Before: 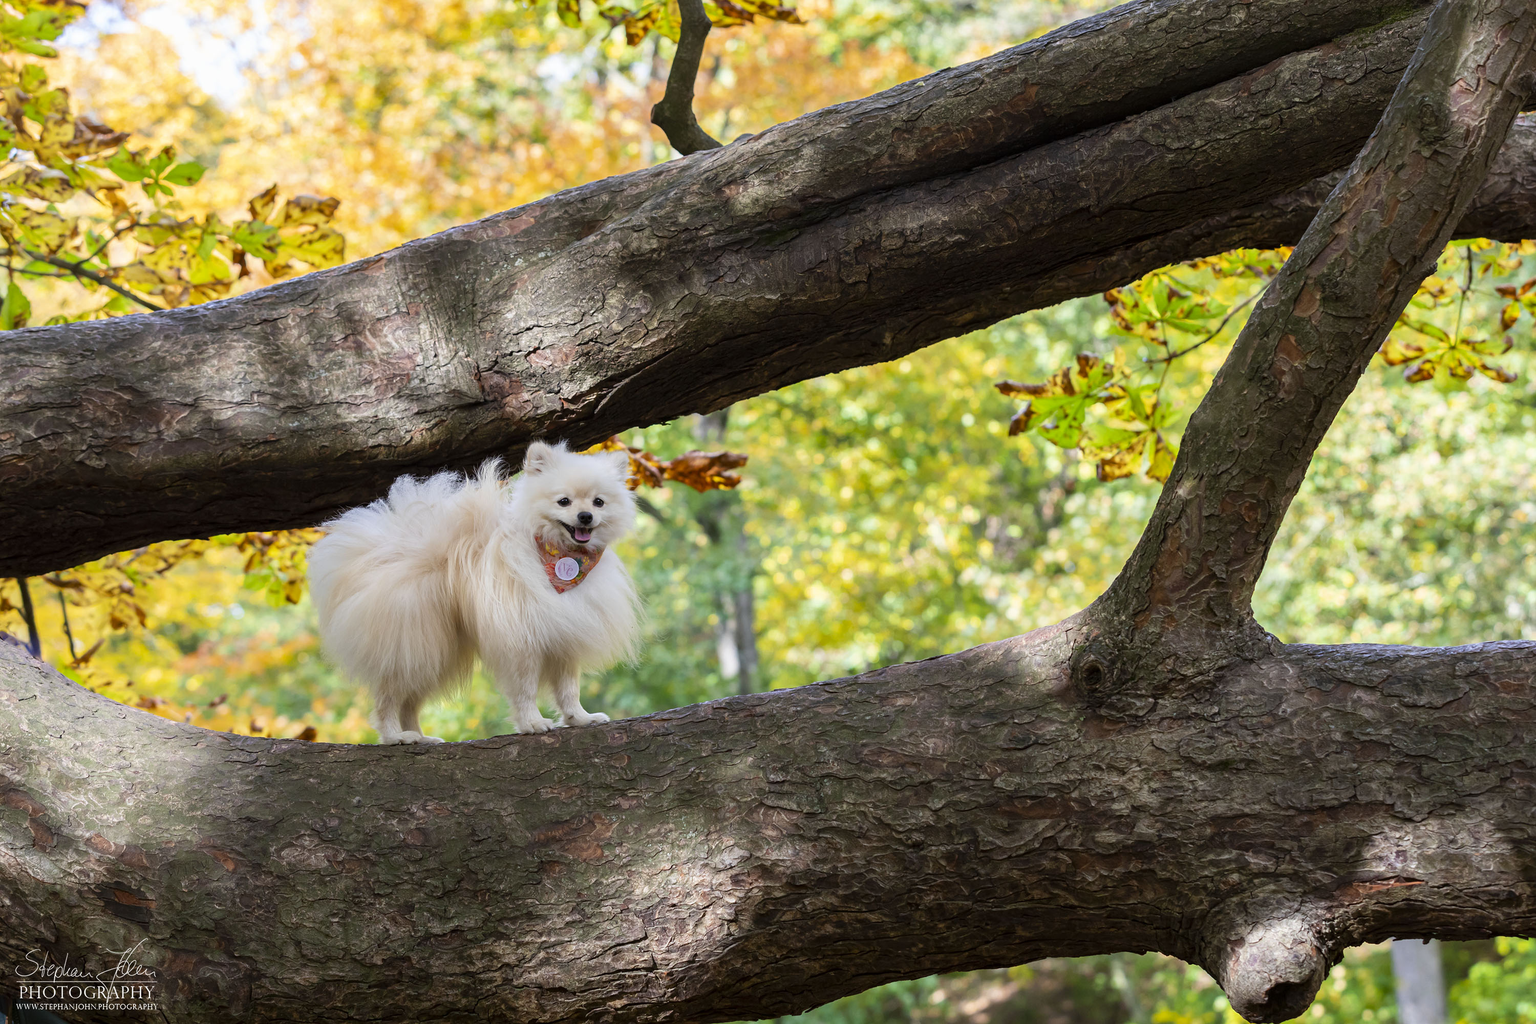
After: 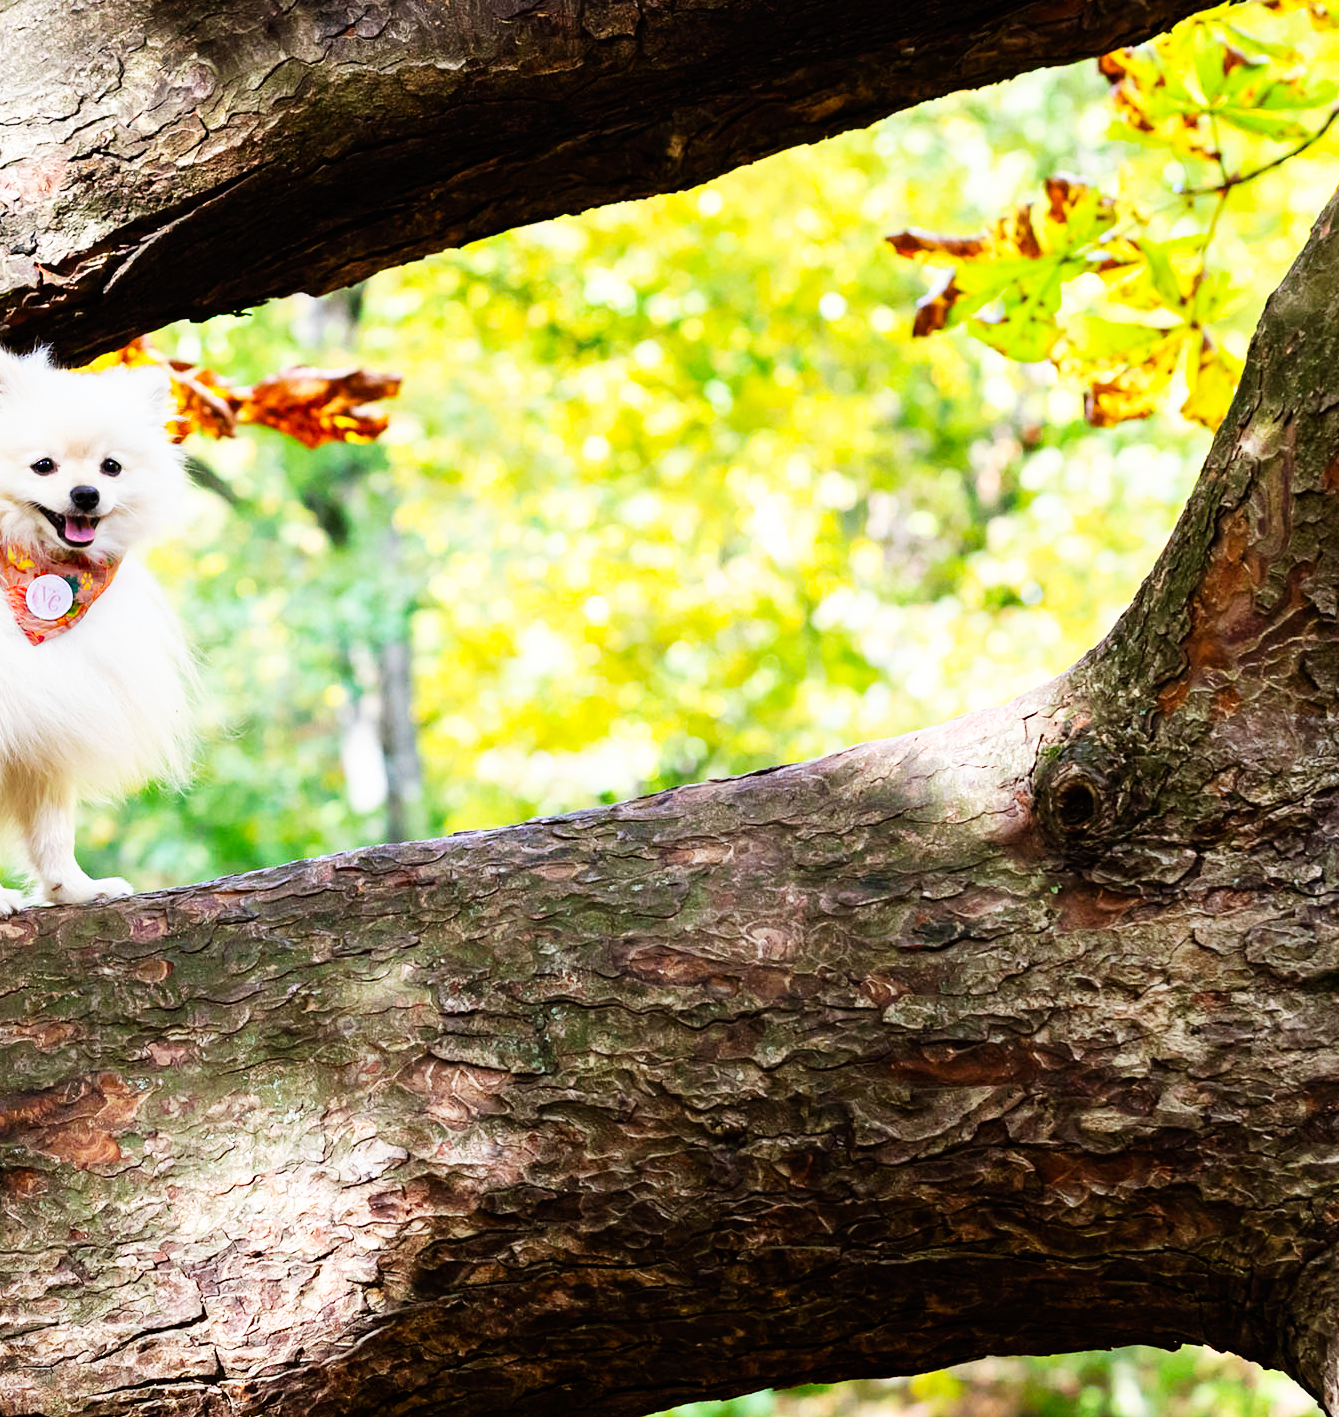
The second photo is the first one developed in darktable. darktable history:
crop: left 35.276%, top 25.73%, right 20.061%, bottom 3.383%
base curve: curves: ch0 [(0, 0) (0.007, 0.004) (0.027, 0.03) (0.046, 0.07) (0.207, 0.54) (0.442, 0.872) (0.673, 0.972) (1, 1)], preserve colors none
